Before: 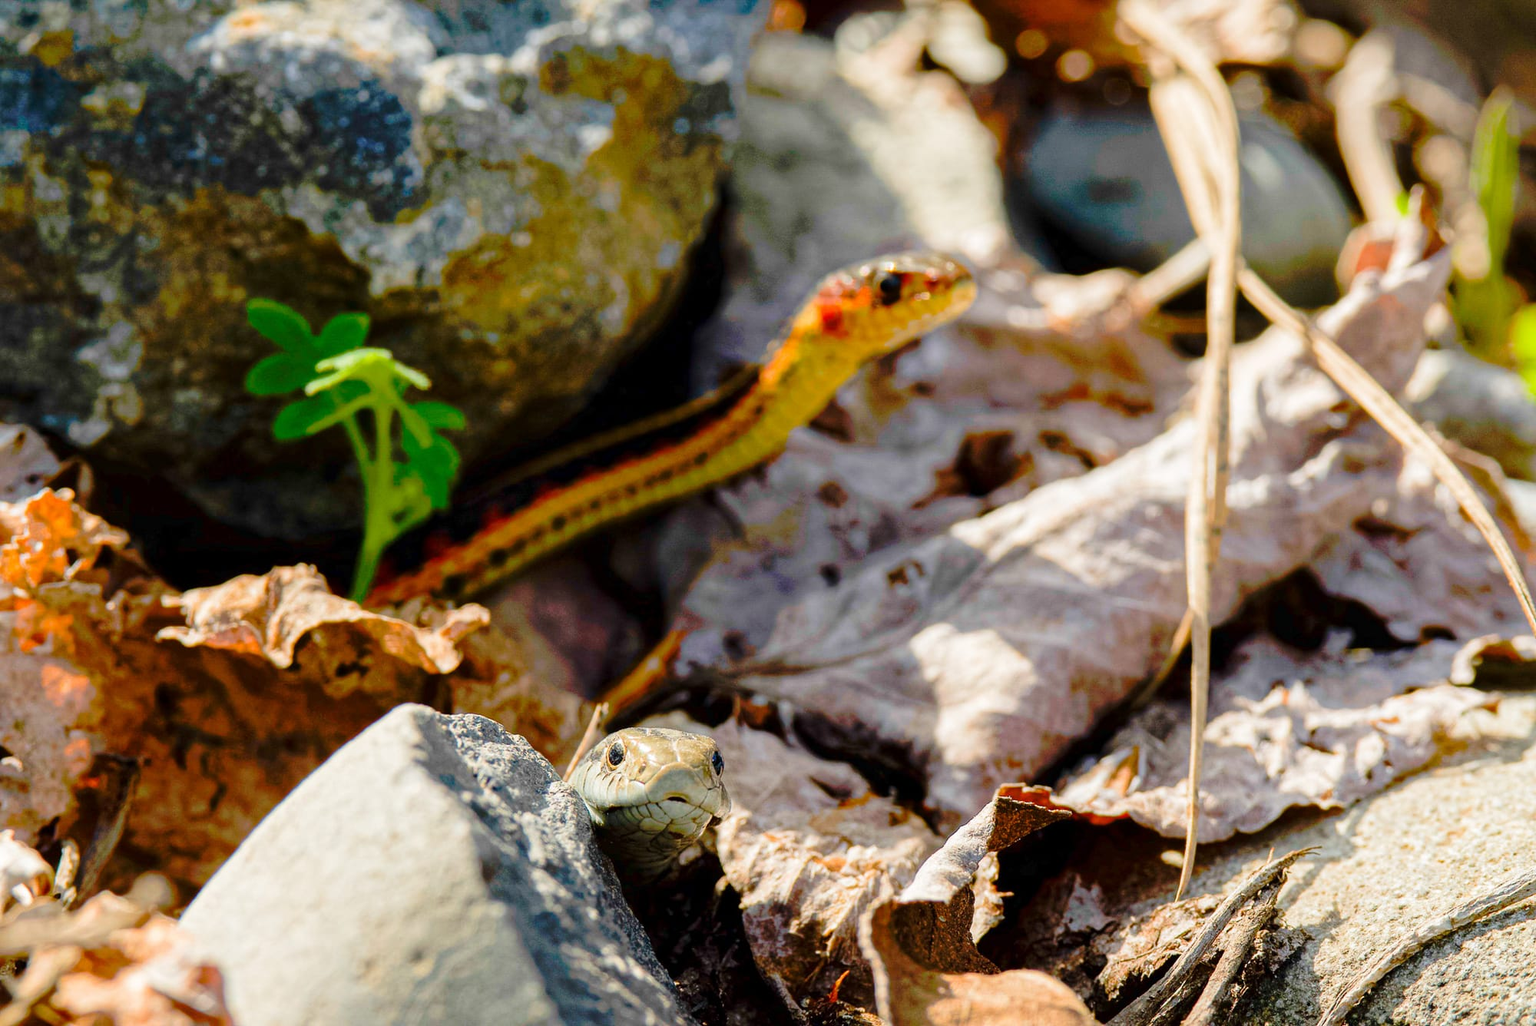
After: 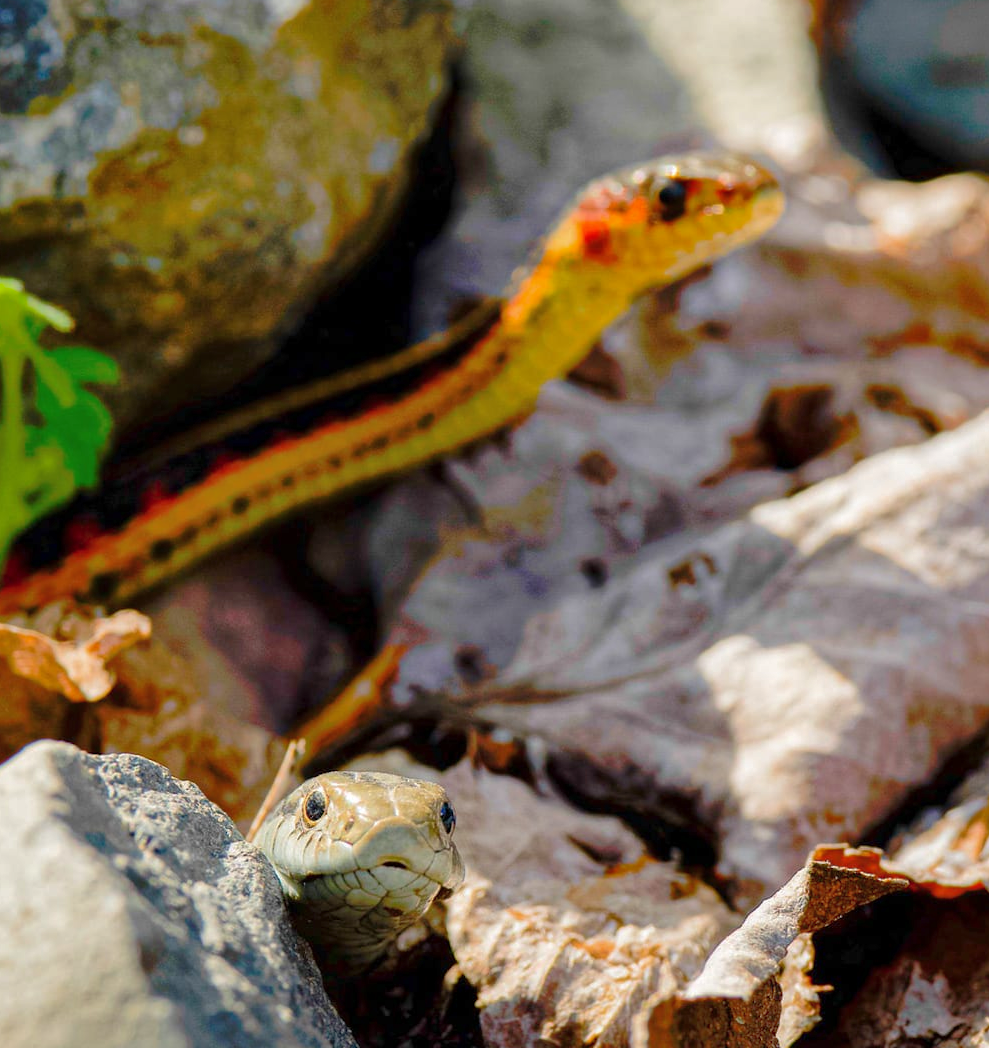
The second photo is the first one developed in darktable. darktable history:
crop and rotate: angle 0.02°, left 24.353%, top 13.219%, right 26.156%, bottom 8.224%
shadows and highlights: on, module defaults
